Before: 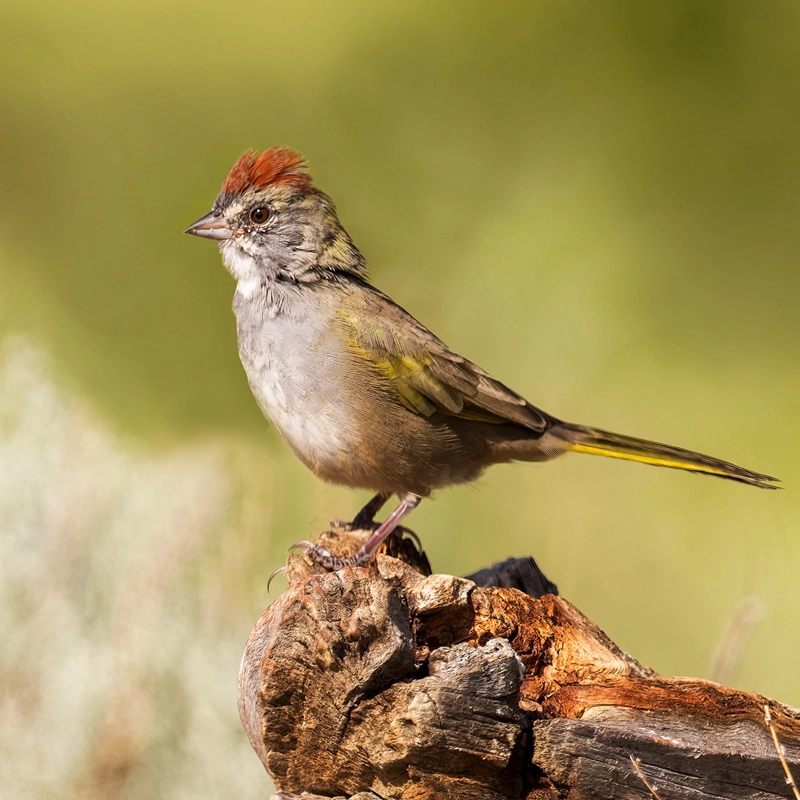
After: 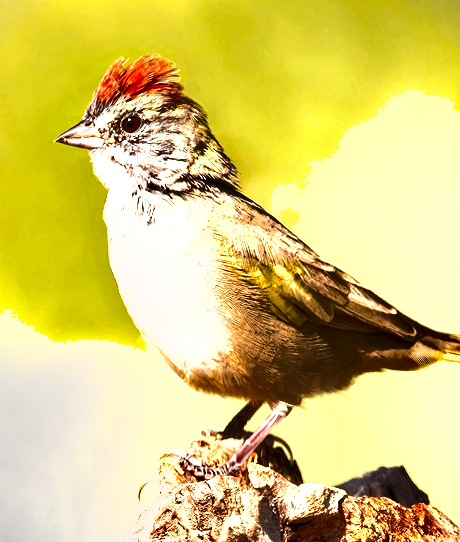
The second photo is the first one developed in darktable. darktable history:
shadows and highlights: soften with gaussian
crop: left 16.175%, top 11.469%, right 26.282%, bottom 20.668%
vignetting: fall-off start 116.17%, fall-off radius 58.41%, unbound false
exposure: black level correction 0.001, exposure 1.655 EV, compensate highlight preservation false
